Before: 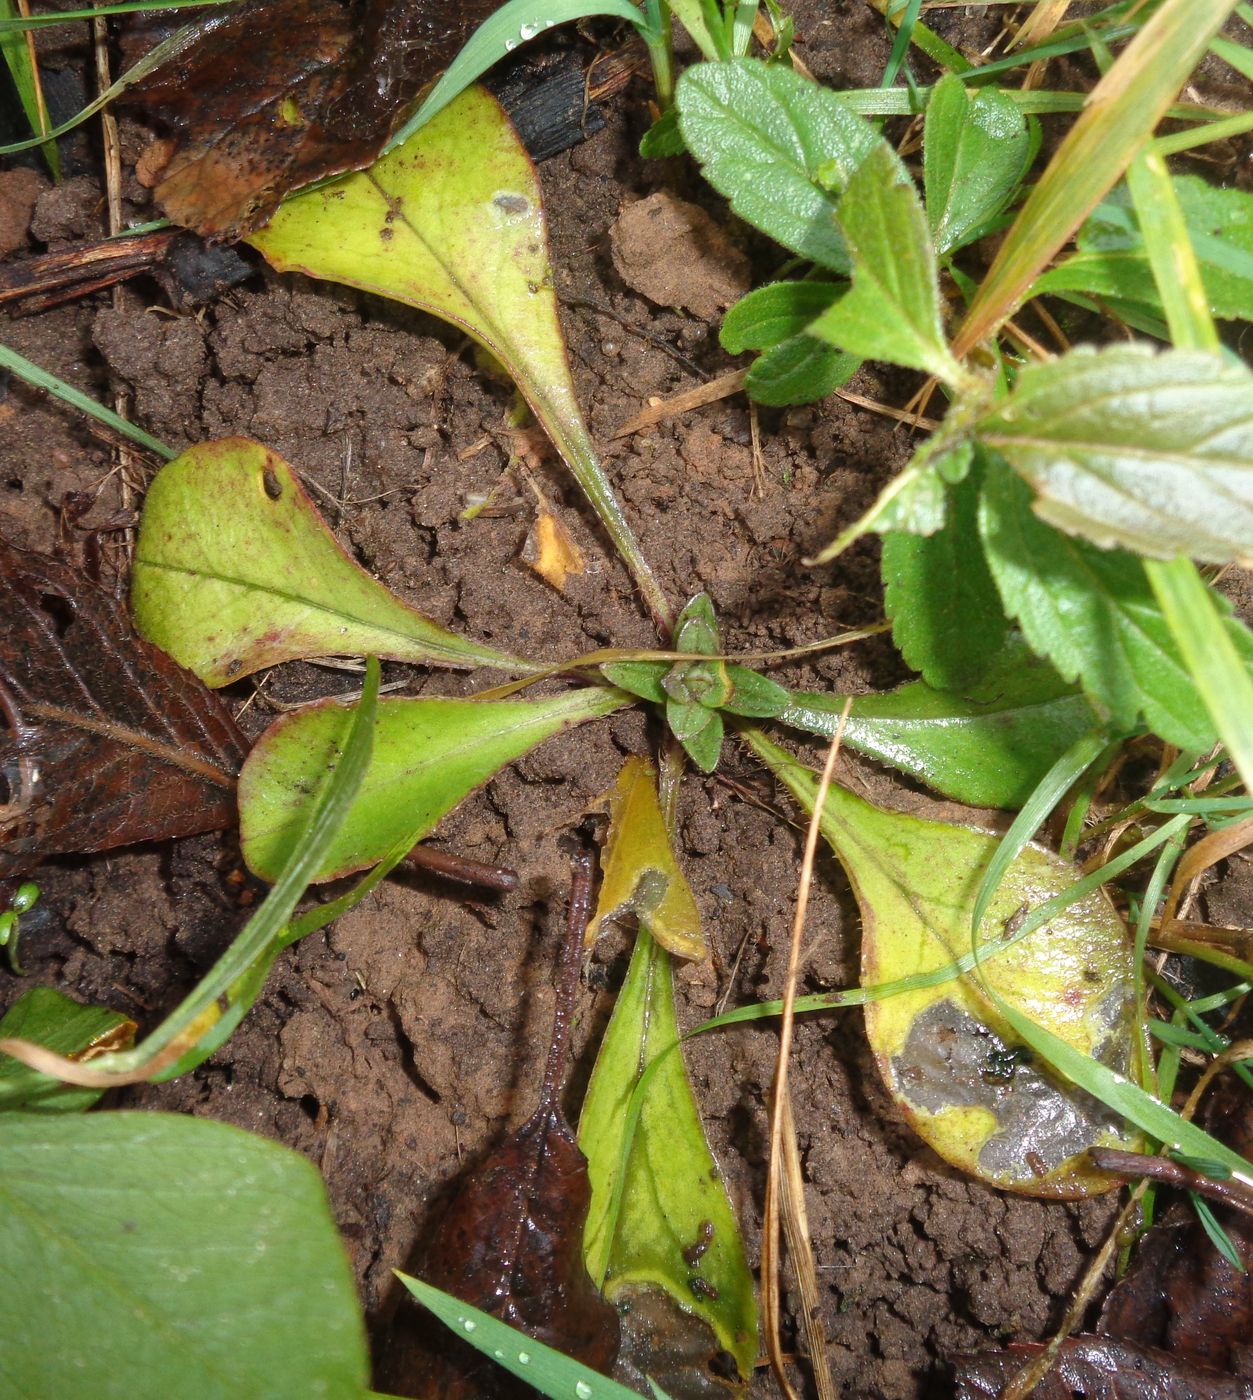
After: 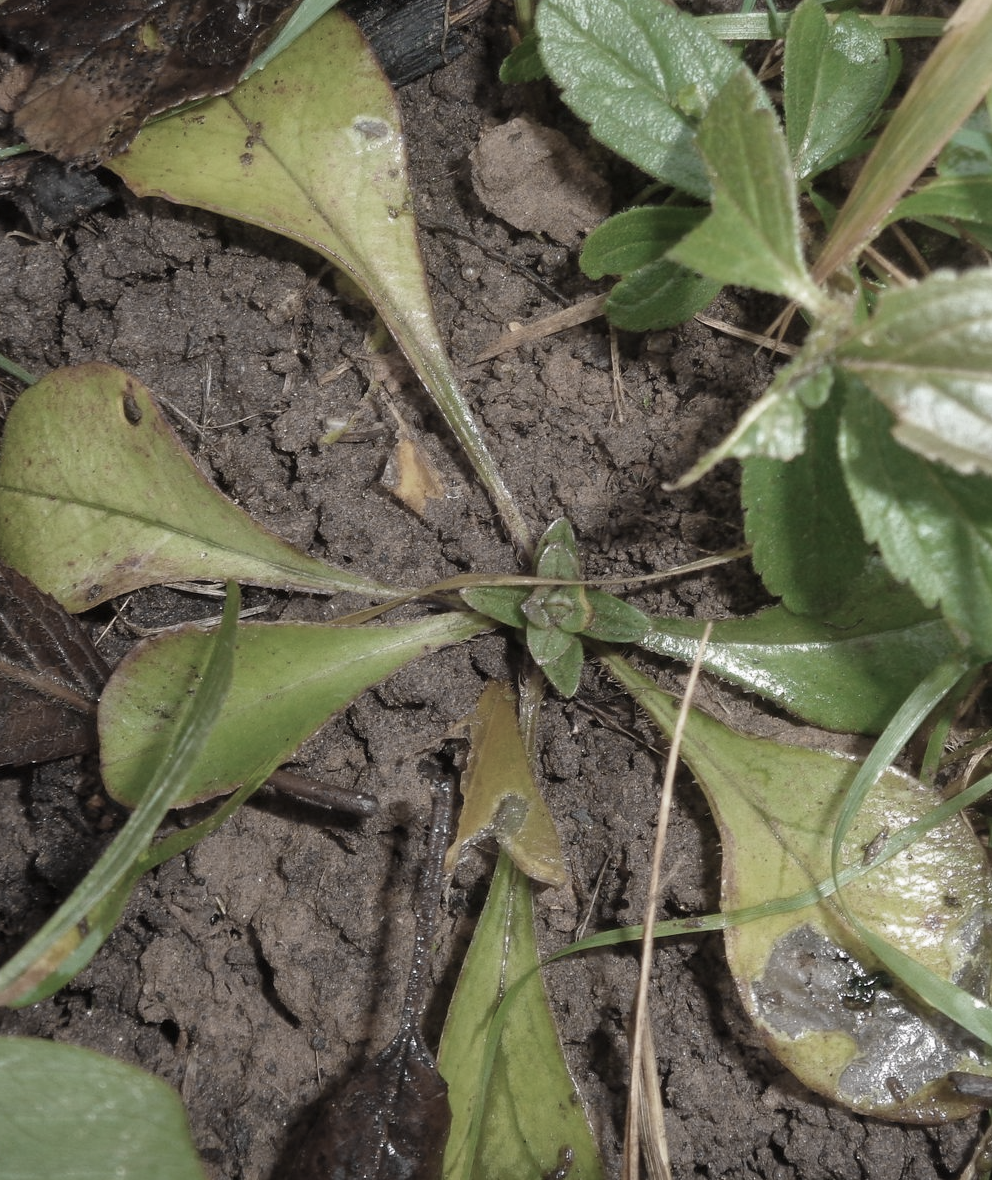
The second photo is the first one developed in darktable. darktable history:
crop: left 11.225%, top 5.381%, right 9.565%, bottom 10.314%
color zones: curves: ch0 [(0, 0.487) (0.241, 0.395) (0.434, 0.373) (0.658, 0.412) (0.838, 0.487)]; ch1 [(0, 0) (0.053, 0.053) (0.211, 0.202) (0.579, 0.259) (0.781, 0.241)]
